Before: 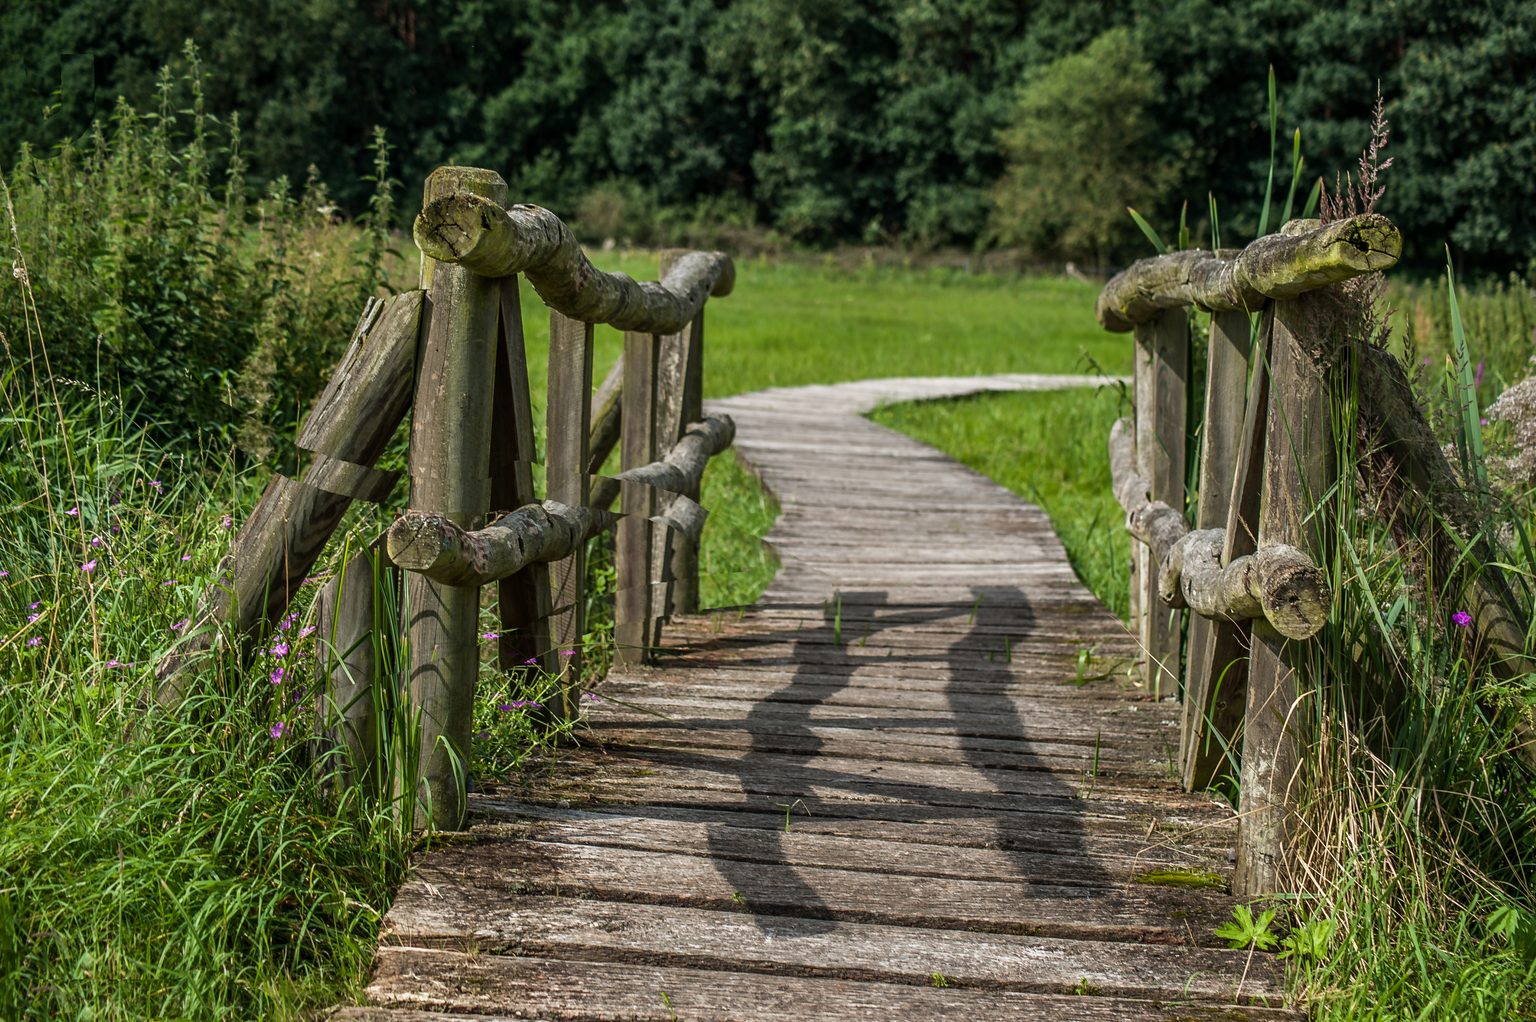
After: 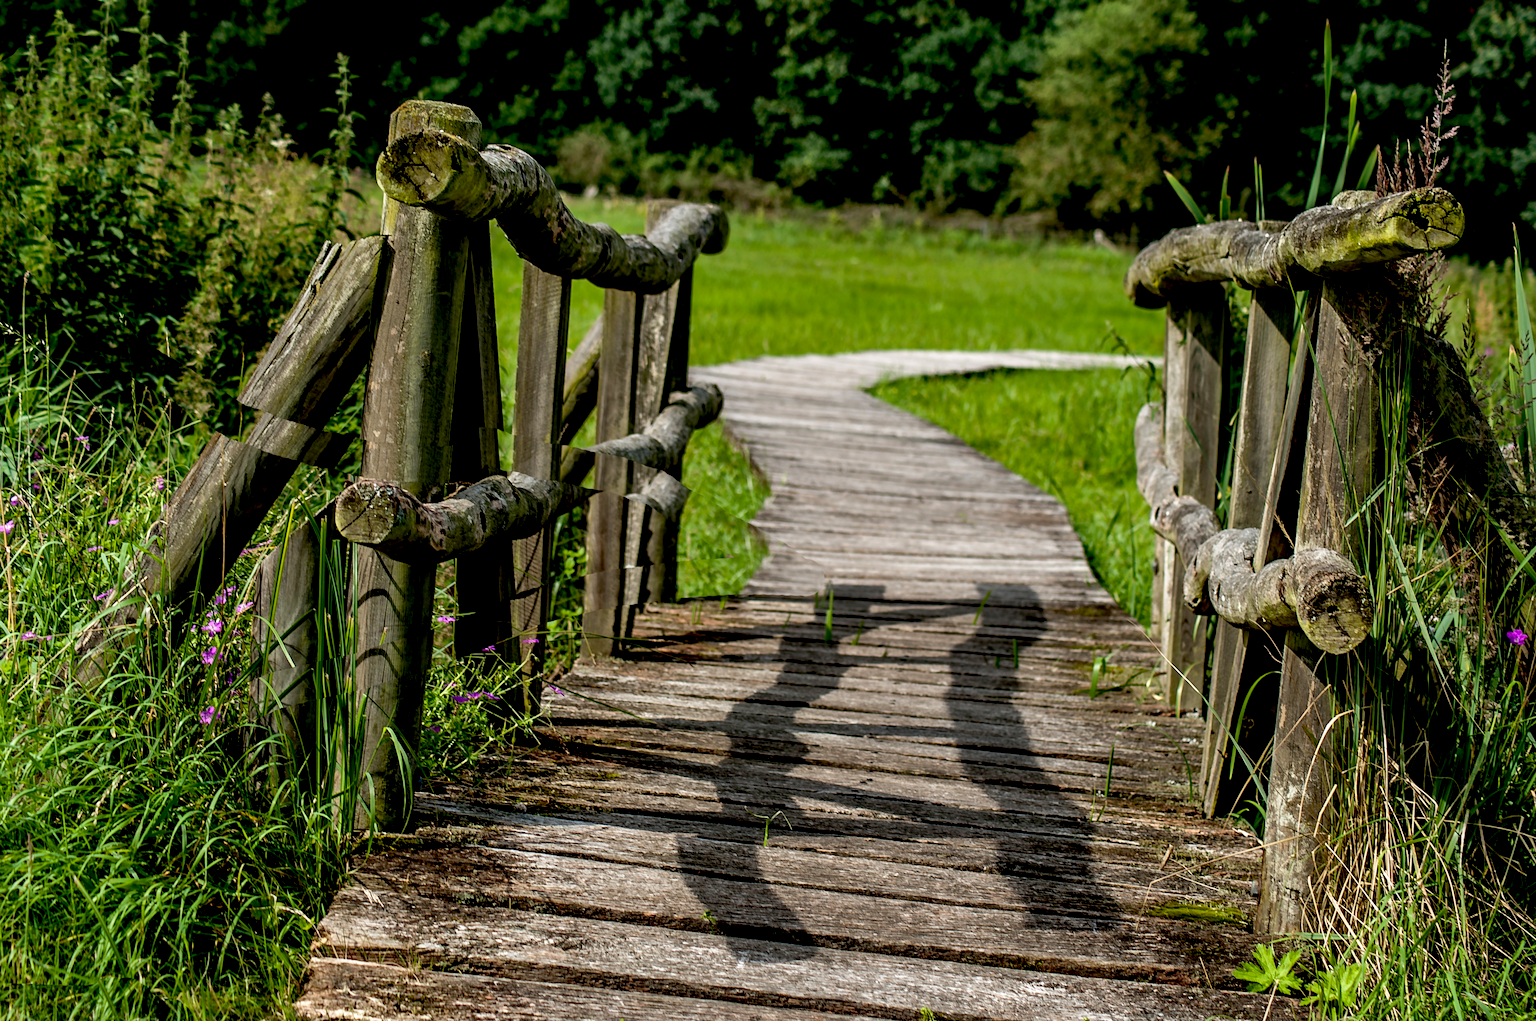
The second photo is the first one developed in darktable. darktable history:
exposure: black level correction 0.025, exposure 0.182 EV, compensate highlight preservation false
crop and rotate: angle -1.96°, left 3.097%, top 4.154%, right 1.586%, bottom 0.529%
